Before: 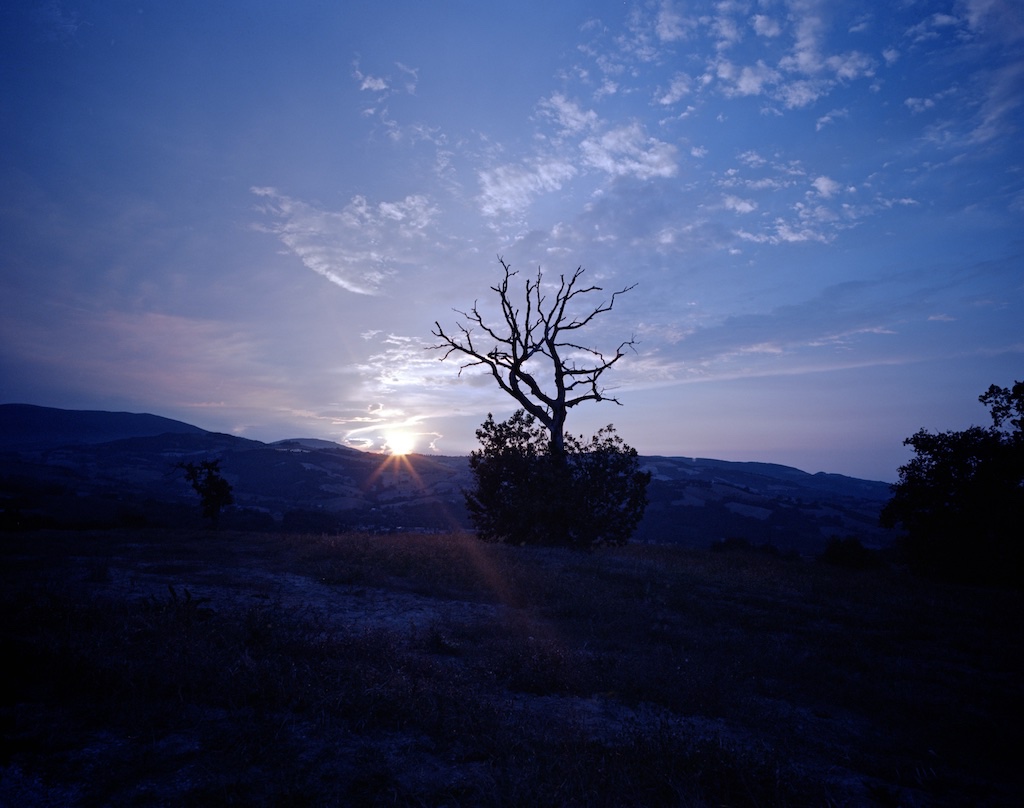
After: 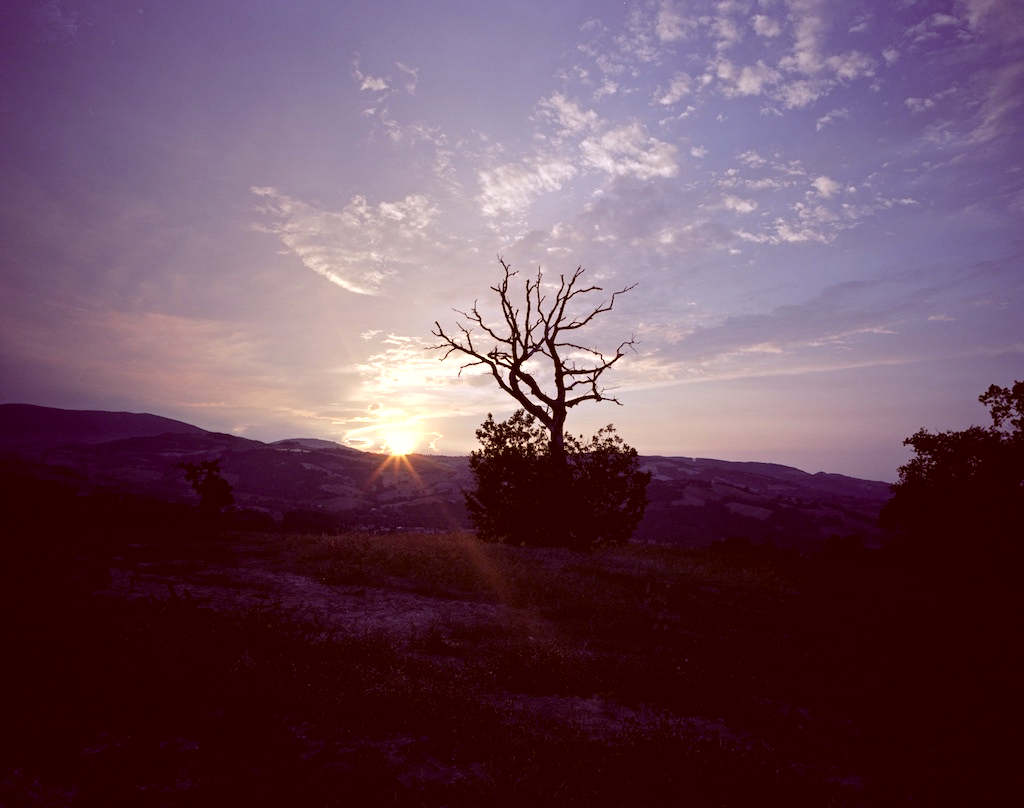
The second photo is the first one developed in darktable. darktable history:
exposure: exposure 0.515 EV, compensate highlight preservation false
color correction: highlights a* 1.12, highlights b* 24.26, shadows a* 15.58, shadows b* 24.26
